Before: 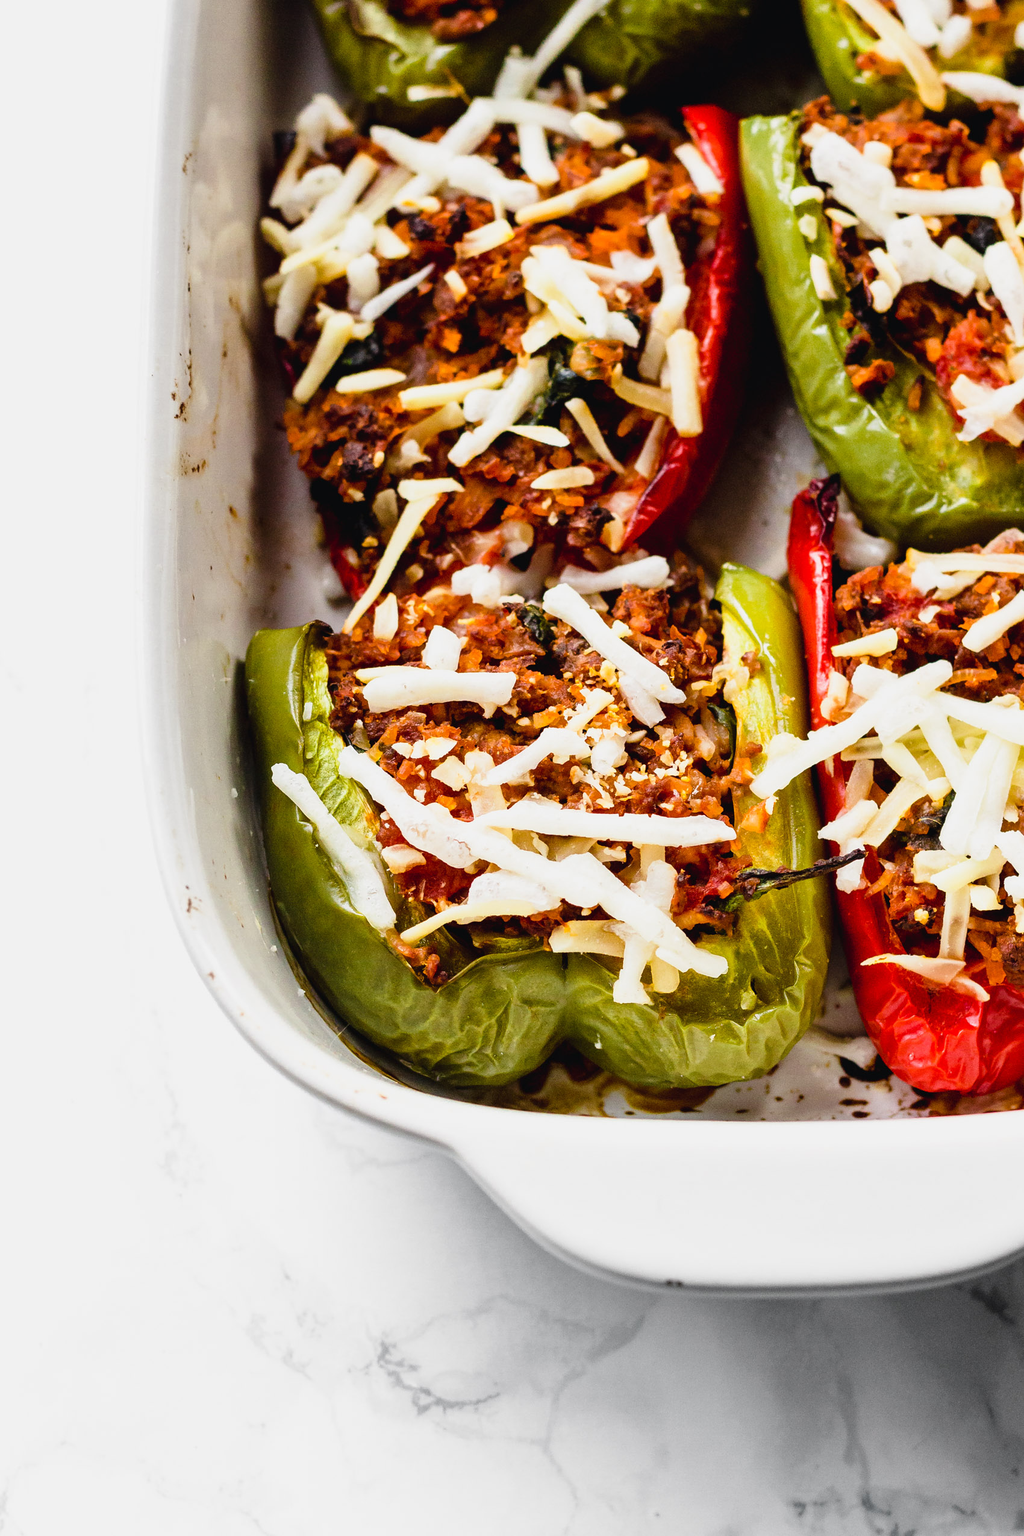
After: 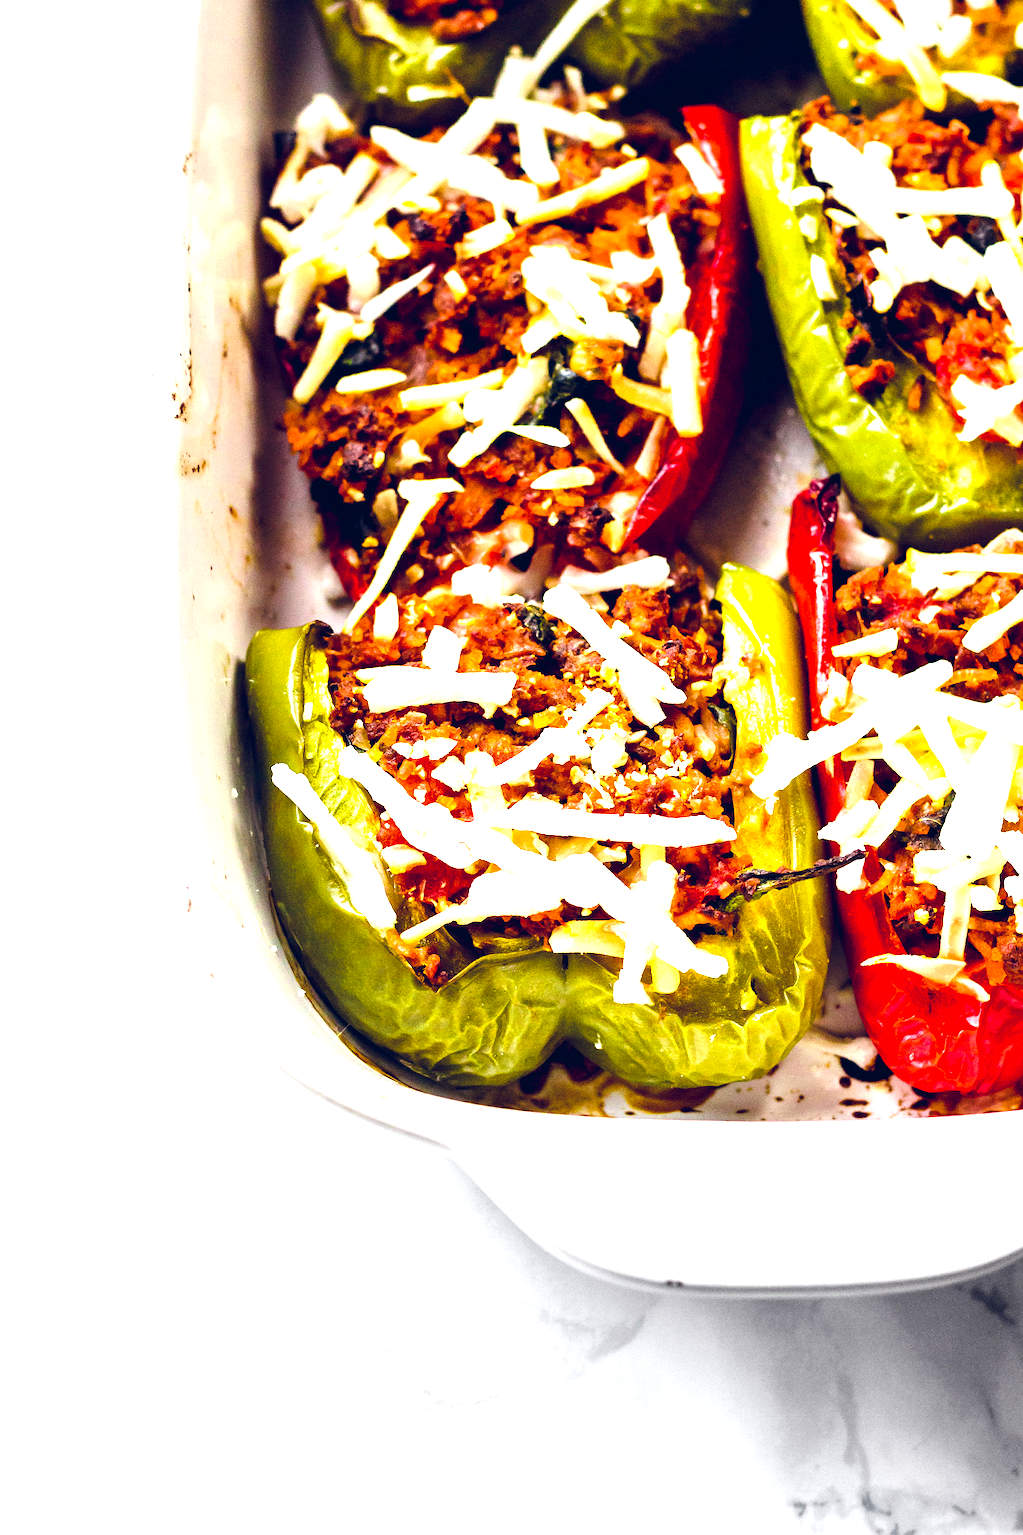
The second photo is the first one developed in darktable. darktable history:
exposure: black level correction 0, exposure 1.2 EV, compensate highlight preservation false
contrast brightness saturation: contrast 0.08, saturation 0.025
color balance rgb: power › luminance -3.731%, power › chroma 0.563%, power › hue 37.89°, global offset › luminance -0.287%, global offset › chroma 0.311%, global offset › hue 258.83°, perceptual saturation grading › global saturation 19.383%
